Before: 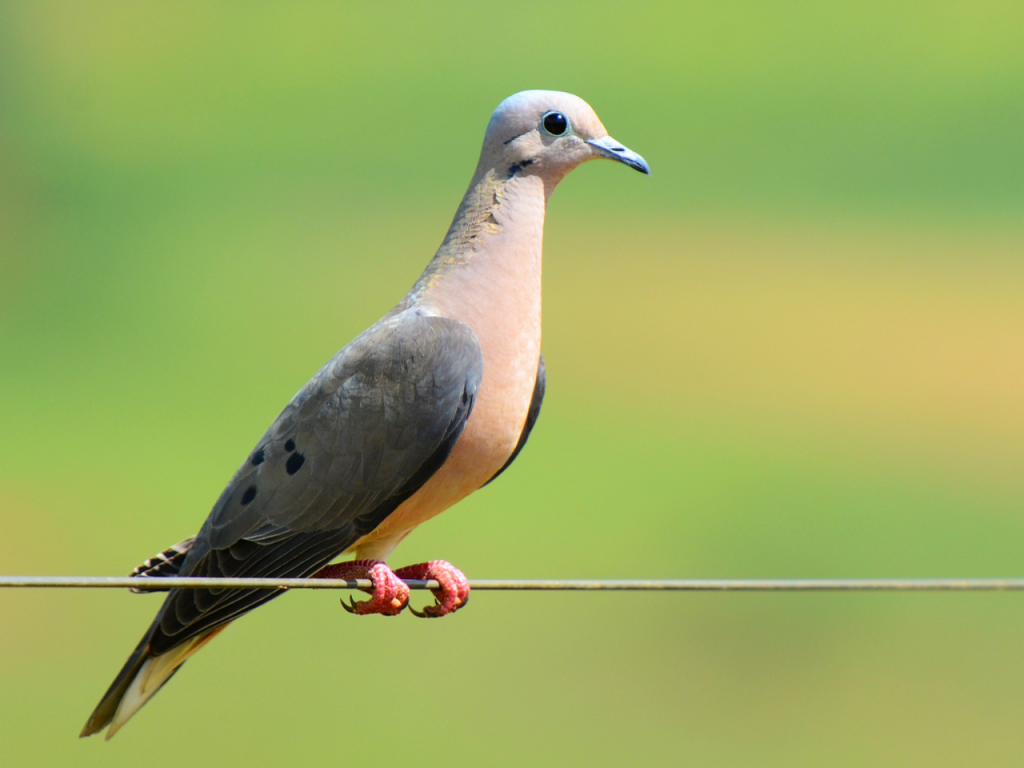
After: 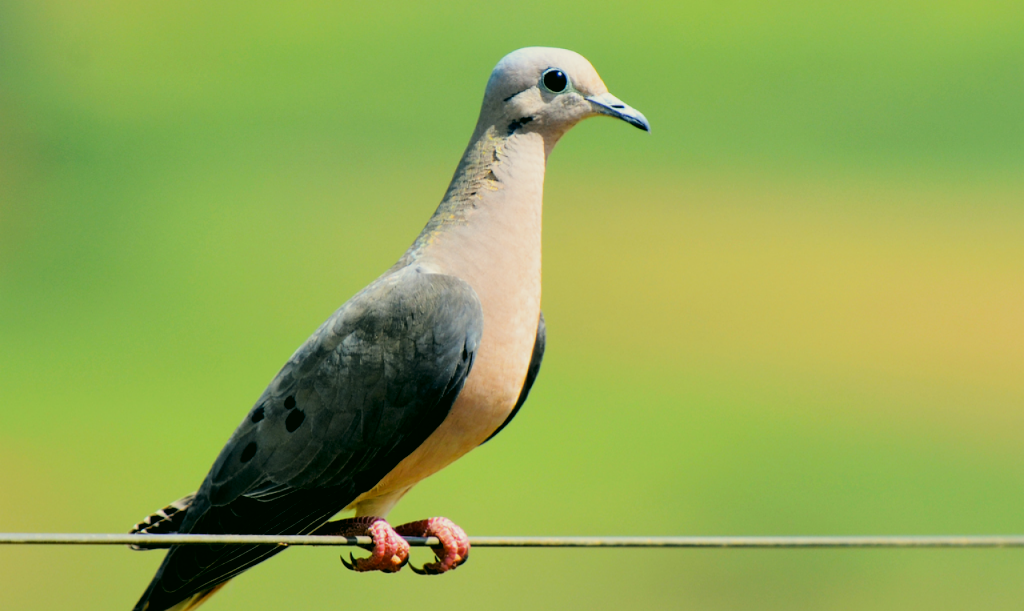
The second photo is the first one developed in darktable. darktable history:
filmic rgb: black relative exposure -5.02 EV, white relative exposure 3.99 EV, hardness 2.89, contrast 1.297, highlights saturation mix -28.57%, iterations of high-quality reconstruction 0
exposure: exposure -0.067 EV, compensate exposure bias true, compensate highlight preservation false
crop and rotate: top 5.666%, bottom 14.747%
color correction: highlights a* -0.341, highlights b* 9.5, shadows a* -9.42, shadows b* 0.454
local contrast: mode bilateral grid, contrast 20, coarseness 51, detail 132%, midtone range 0.2
